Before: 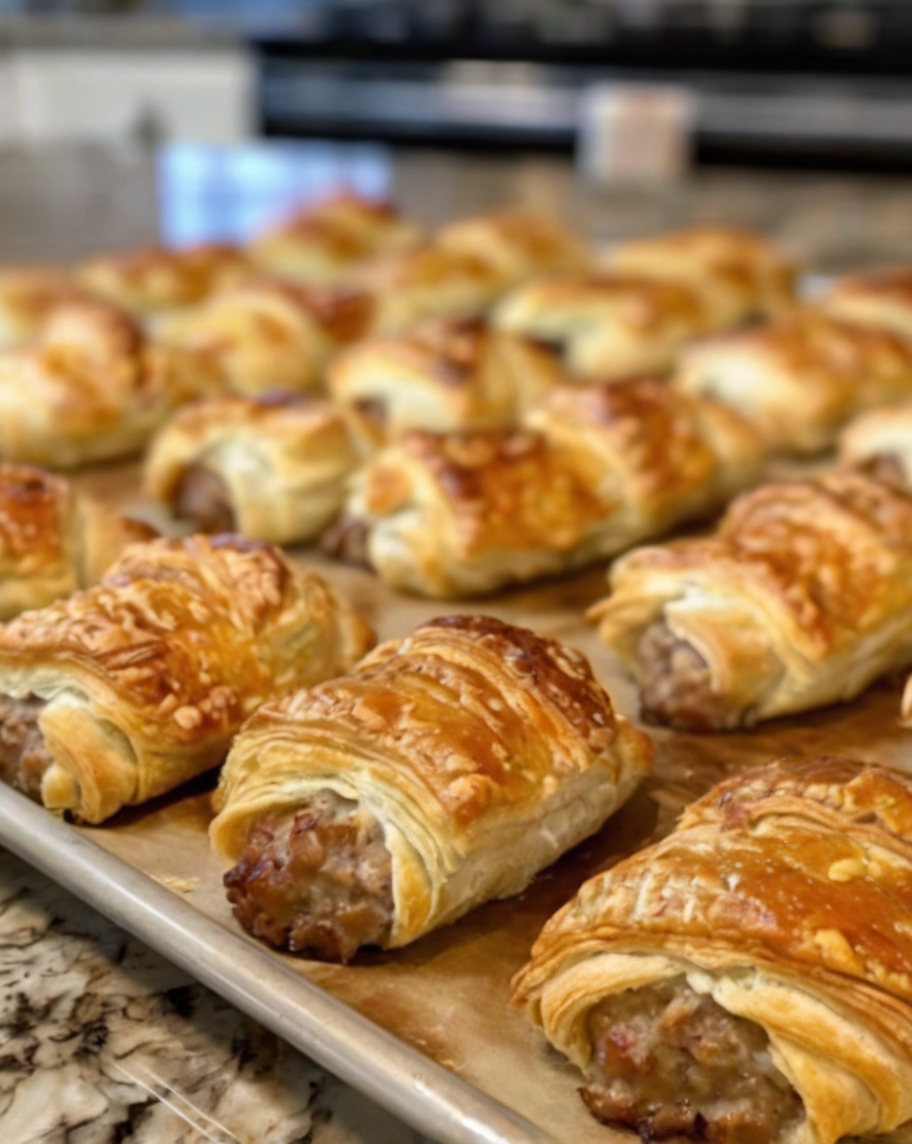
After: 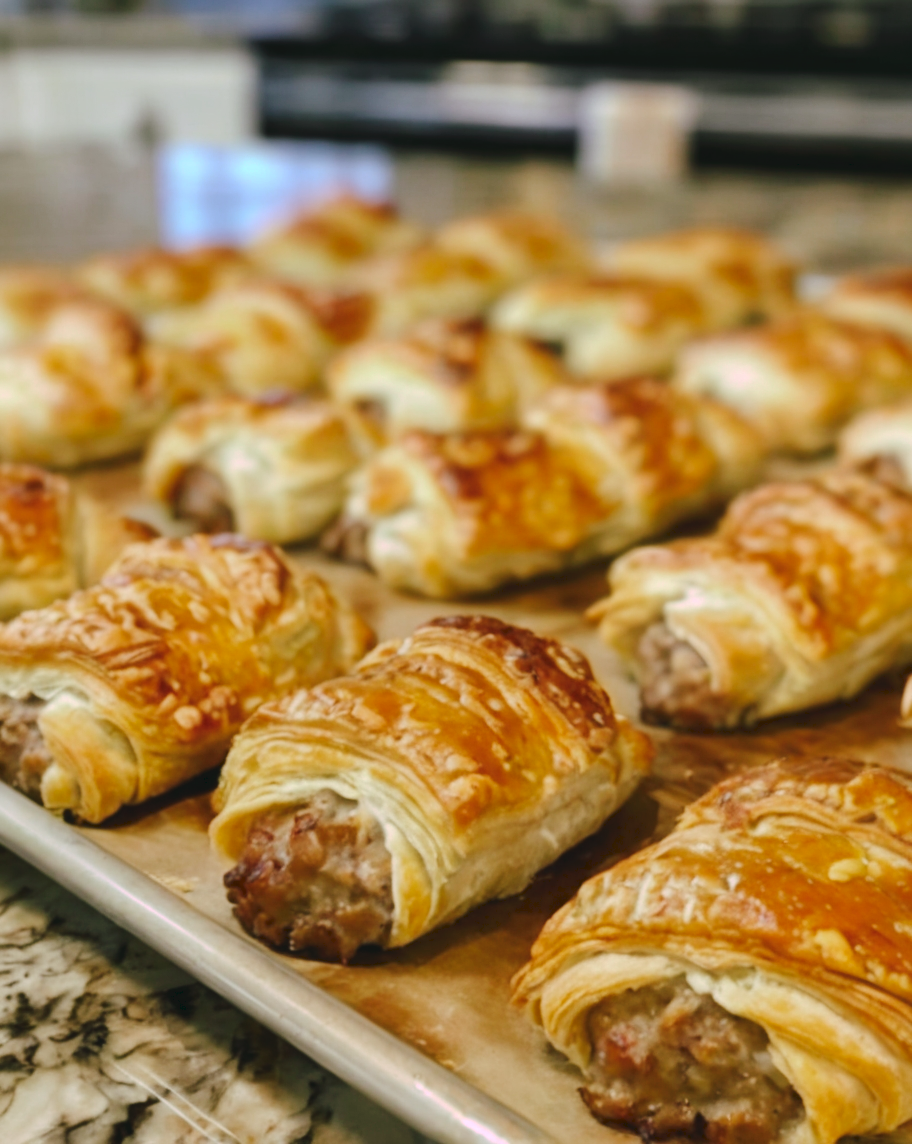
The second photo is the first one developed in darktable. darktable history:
tone curve: curves: ch0 [(0, 0) (0.003, 0.054) (0.011, 0.058) (0.025, 0.069) (0.044, 0.087) (0.069, 0.1) (0.1, 0.123) (0.136, 0.152) (0.177, 0.183) (0.224, 0.234) (0.277, 0.291) (0.335, 0.367) (0.399, 0.441) (0.468, 0.524) (0.543, 0.6) (0.623, 0.673) (0.709, 0.744) (0.801, 0.812) (0.898, 0.89) (1, 1)], preserve colors none
color look up table: target L [98.64, 96.69, 91.16, 87.86, 86.97, 87.43, 82.78, 69.01, 66.35, 60.61, 61.92, 46.1, 33.78, 16.89, 201.76, 83.21, 72.89, 69.57, 71.26, 61.04, 55.14, 48.55, 48.86, 45.79, 17.53, 2.07, 96.47, 80.2, 80.24, 76.92, 71.46, 60.05, 57.88, 57.49, 52.9, 42.95, 35.51, 41.53, 32.36, 39.82, 19.19, 15.24, 5.895, 96.85, 94.04, 64.09, 54.17, 54.51, 37.19], target a [-29.31, -36.21, -6.63, -40.39, -36.8, -55.13, -76.24, -55.14, -21.57, -61.13, -44.58, -26.88, -33.82, -23.17, 0, 5.447, -1.308, 32.26, 42.58, 1.532, 24.85, 50.11, 33.29, 62.3, 27.63, 1.269, 18.17, 5.335, 24.55, 42.17, 48.69, 71.4, 0.529, 15.36, 29.35, 66.55, 6.812, 53.68, -2.11, 34.51, 32.78, 24.27, 8.035, -32.53, -60.66, -19.97, -11.43, 1.819, -20.34], target b [66.48, 20.25, 30.18, 62.53, 32.08, 11.06, 59.8, 37.78, 59.6, 55.98, 9.364, 44.7, 36.37, 26.55, -0.001, 2.581, 29.1, 61.7, 7.29, 61.56, 33.28, 57.12, 14.34, 30, 24.92, 2.665, -10.09, -34.21, -26.02, -22.76, -36.88, -28.98, 3.08, -58.63, -20.75, 1.379, -40.1, -44.54, 5.739, -66.95, -6.326, -40.85, -12.69, -8.693, -15.27, -5.019, -44.16, -15.44, -10.93], num patches 49
